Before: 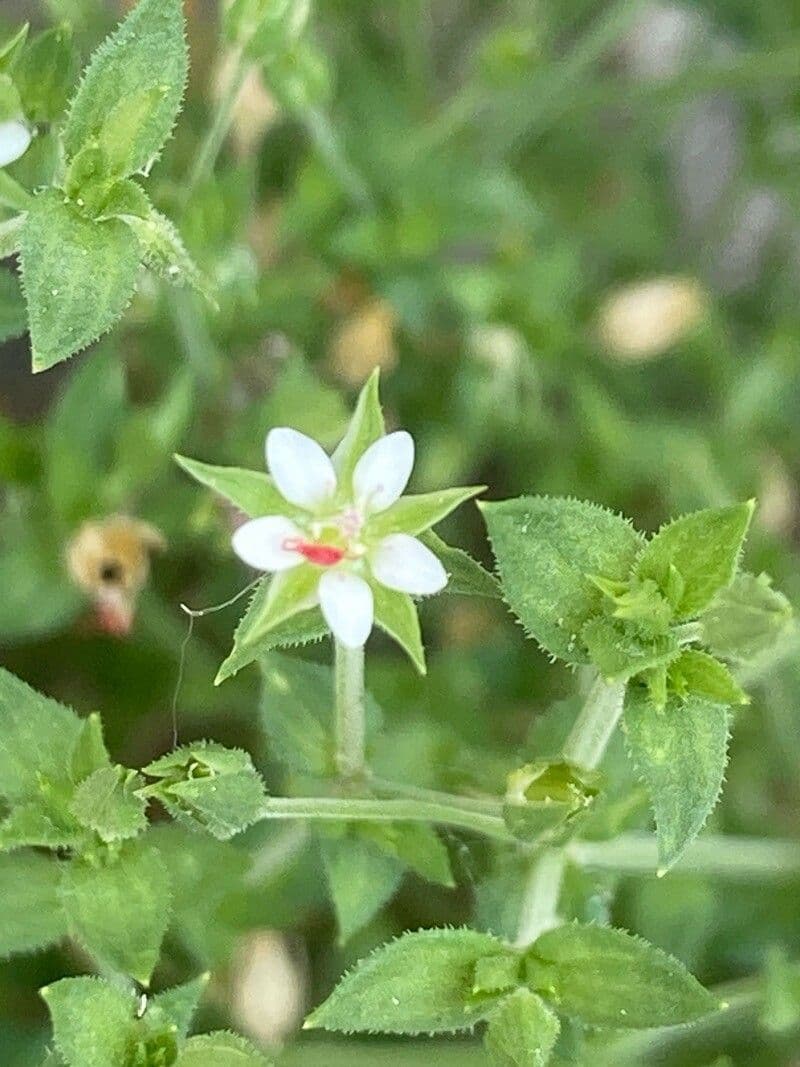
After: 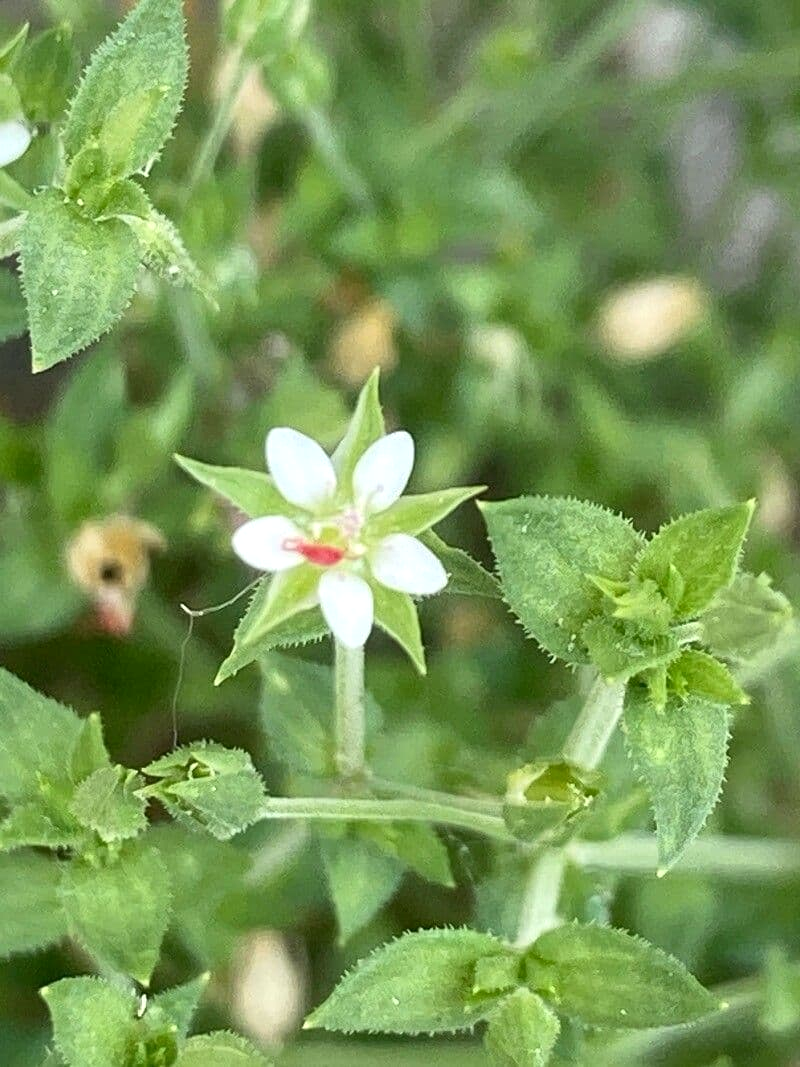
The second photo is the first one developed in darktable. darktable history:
local contrast: mode bilateral grid, contrast 20, coarseness 50, detail 130%, midtone range 0.2
shadows and highlights: shadows -10.2, white point adjustment 1.46, highlights 10.62, highlights color adjustment 39.15%
